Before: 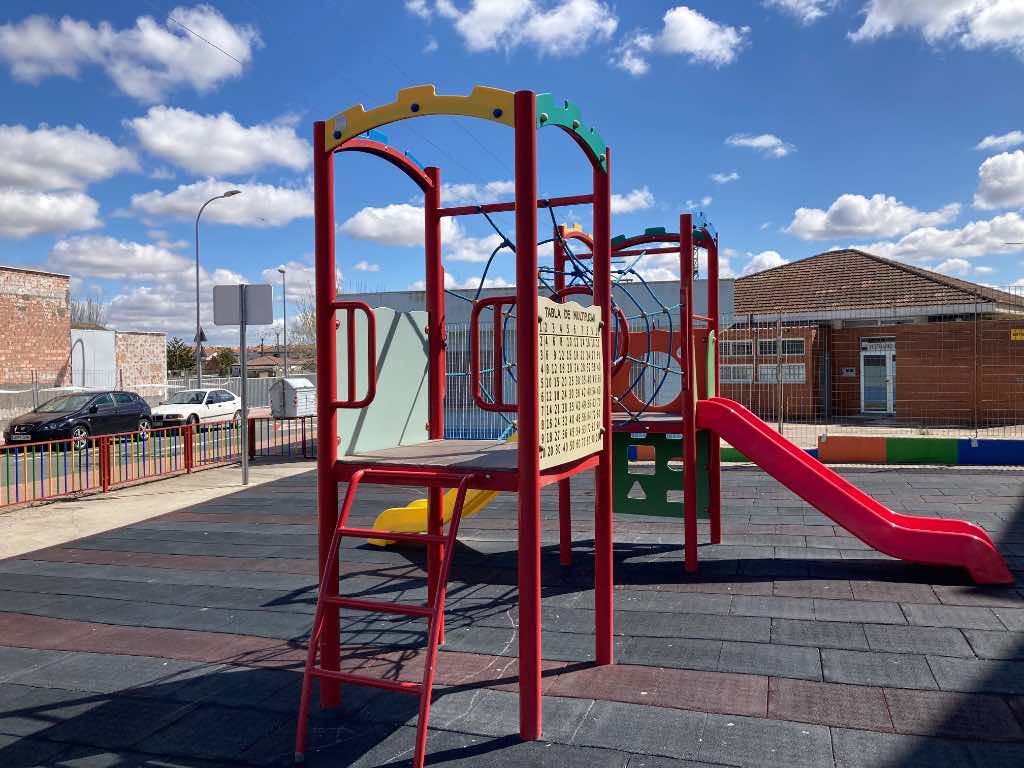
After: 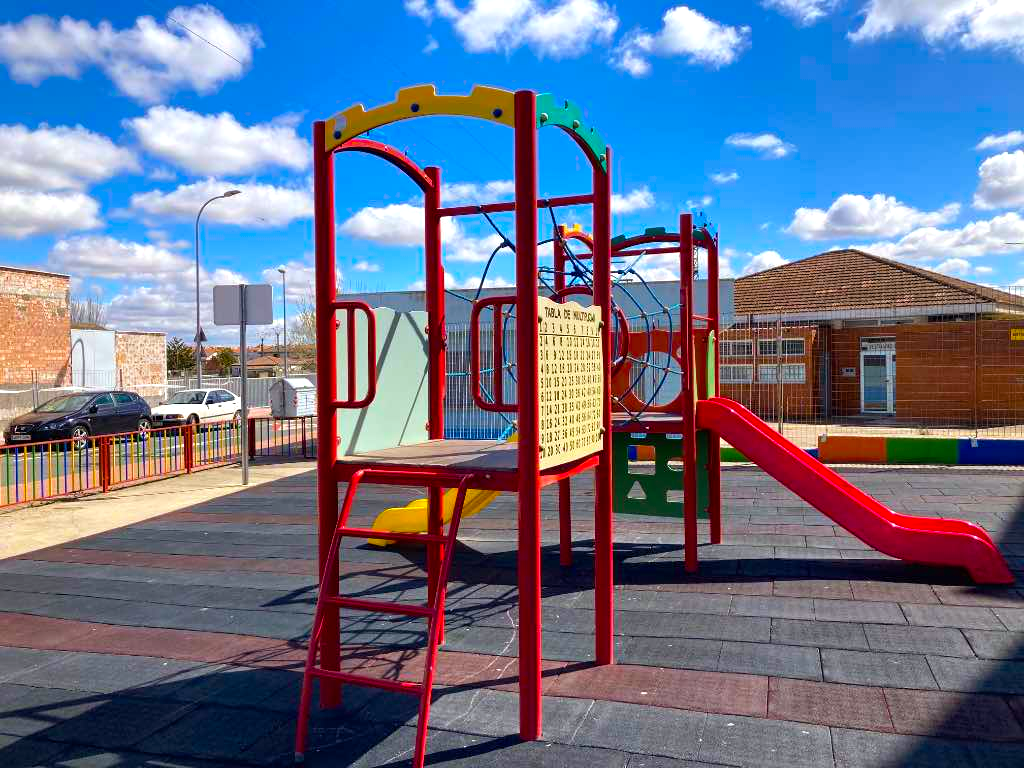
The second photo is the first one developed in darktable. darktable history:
color balance rgb: shadows lift › hue 85.16°, power › chroma 0.701%, power › hue 60°, linear chroma grading › global chroma 14.974%, perceptual saturation grading › global saturation 25.816%, global vibrance 24.85%
exposure: exposure 0.299 EV, compensate exposure bias true, compensate highlight preservation false
